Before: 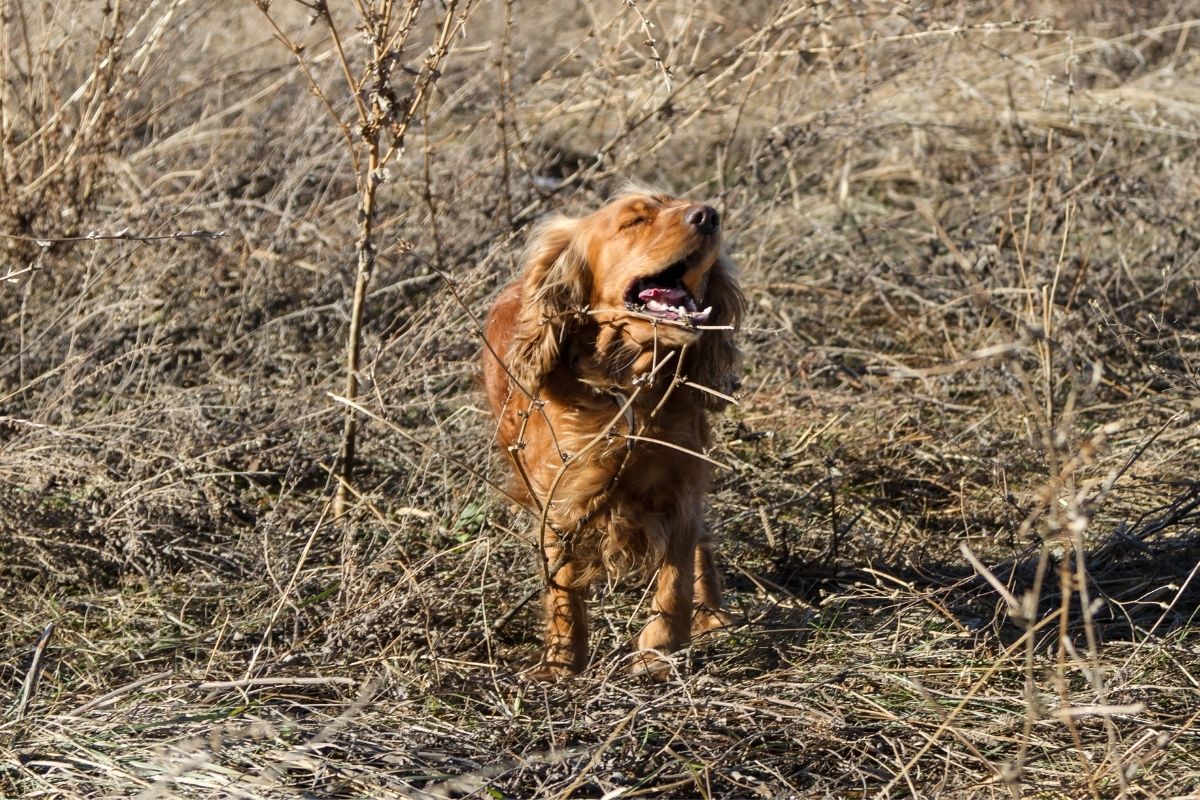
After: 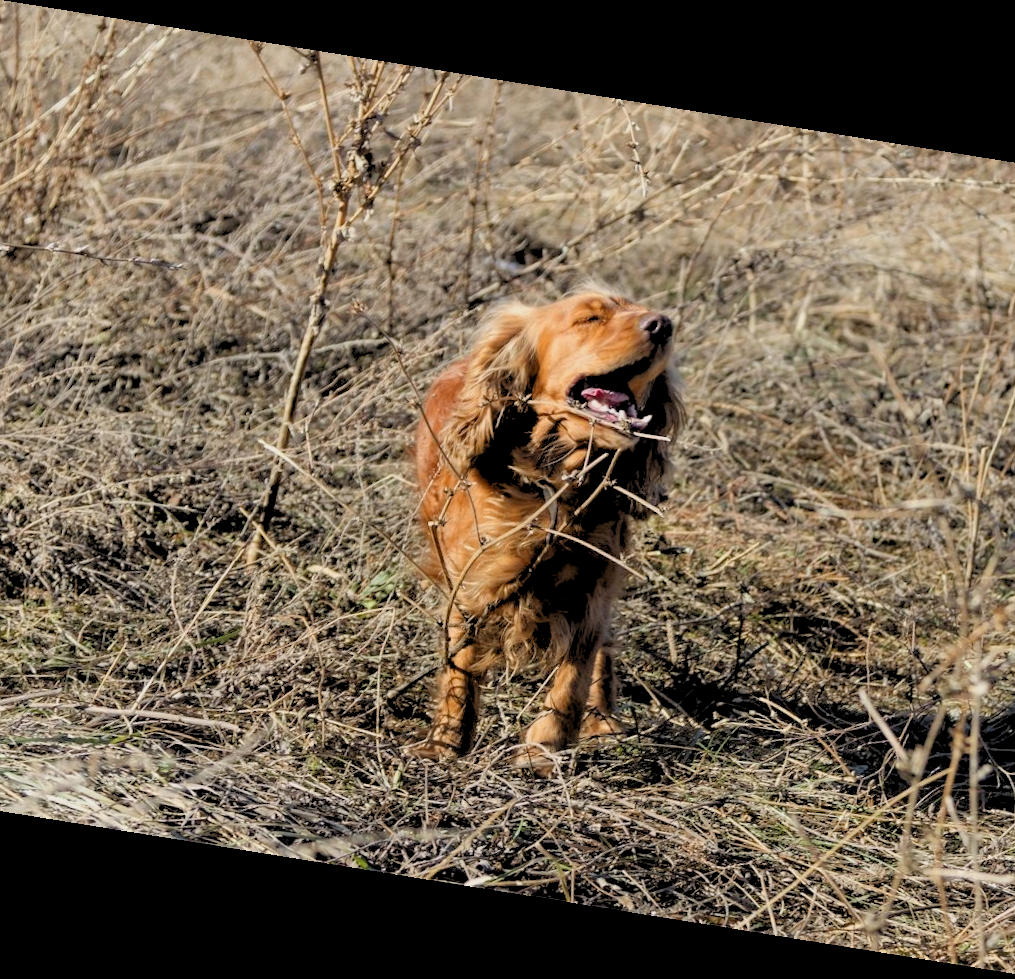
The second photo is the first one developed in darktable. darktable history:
rotate and perspective: rotation 9.12°, automatic cropping off
rgb levels: preserve colors sum RGB, levels [[0.038, 0.433, 0.934], [0, 0.5, 1], [0, 0.5, 1]]
crop: left 9.88%, right 12.664%
